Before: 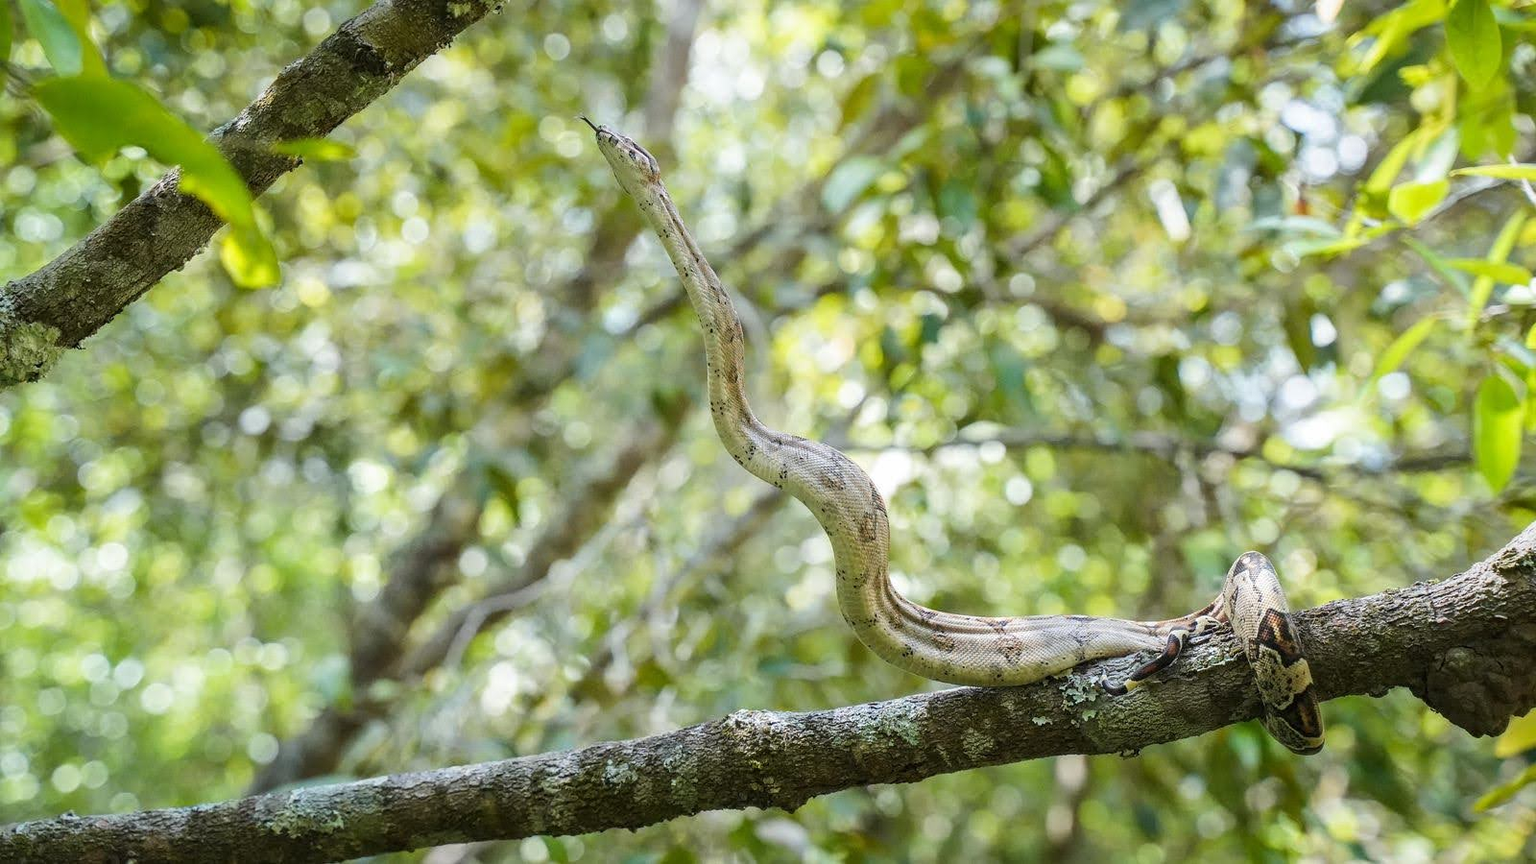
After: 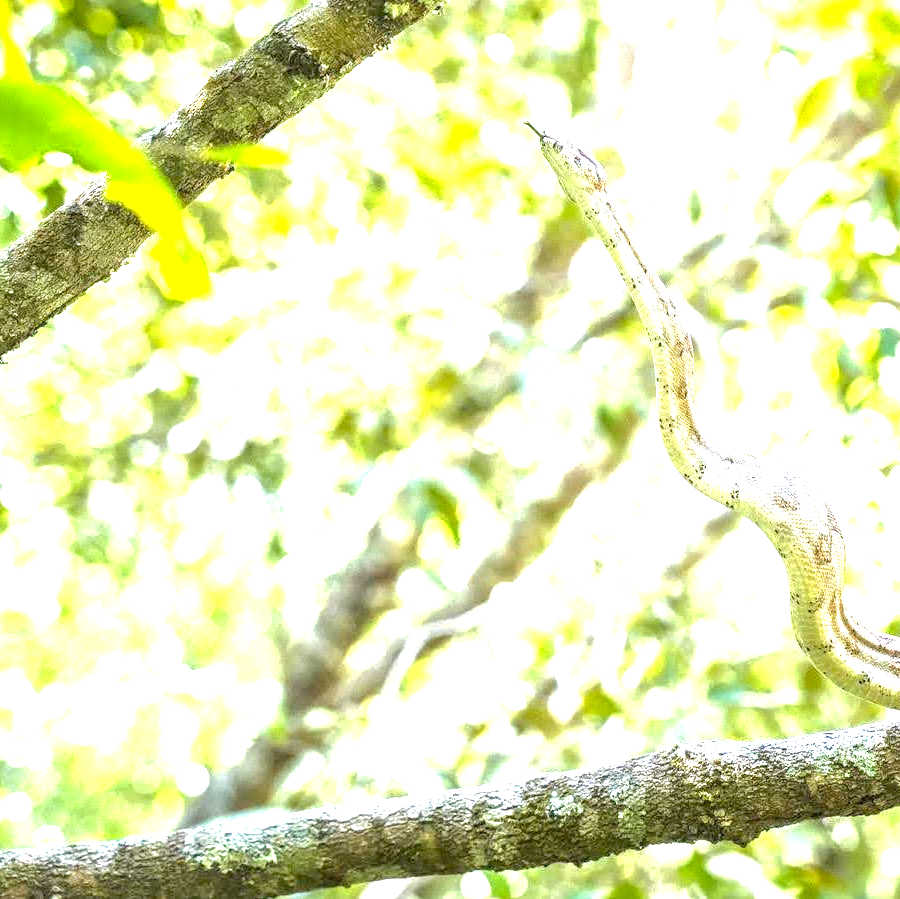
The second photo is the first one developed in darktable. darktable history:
exposure: black level correction 0.001, exposure 2 EV, compensate highlight preservation false
base curve: curves: ch0 [(0, 0) (0.235, 0.266) (0.503, 0.496) (0.786, 0.72) (1, 1)]
crop: left 5.114%, right 38.589%
contrast brightness saturation: contrast -0.02, brightness -0.01, saturation 0.03
local contrast: on, module defaults
